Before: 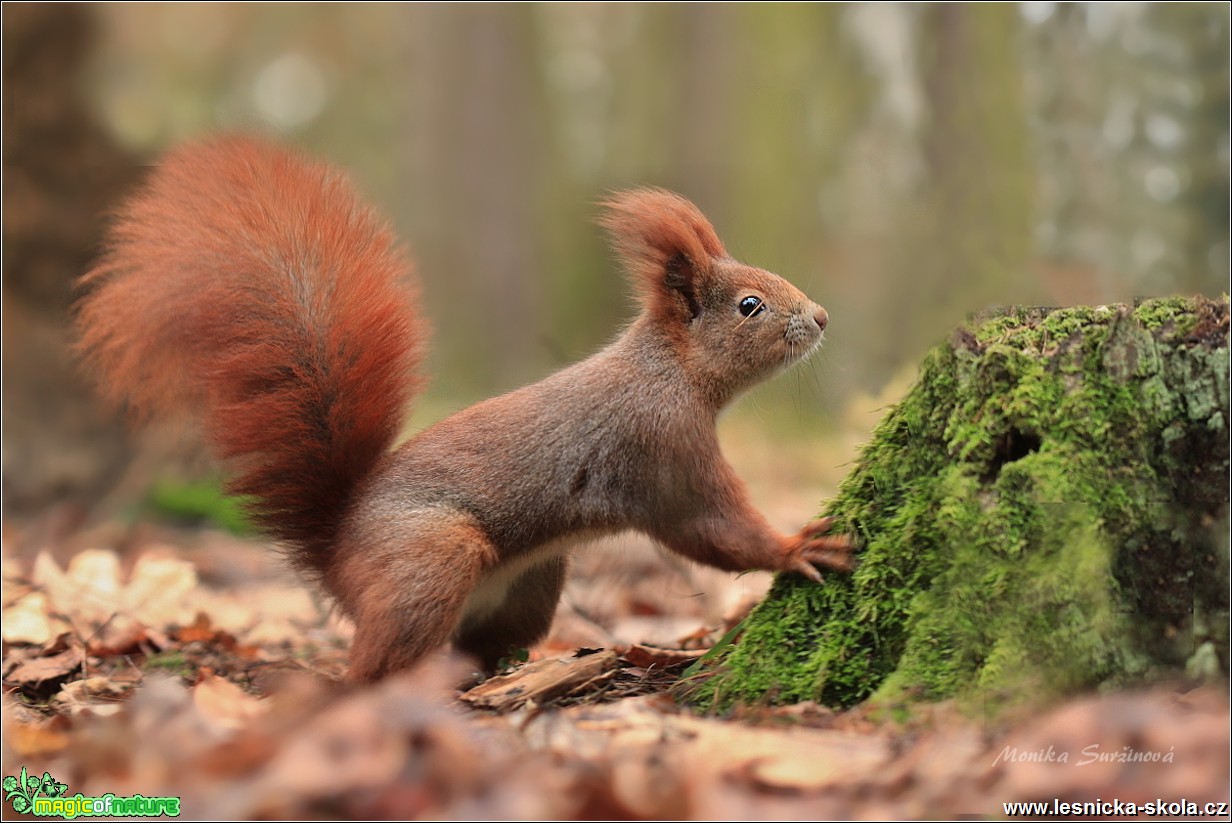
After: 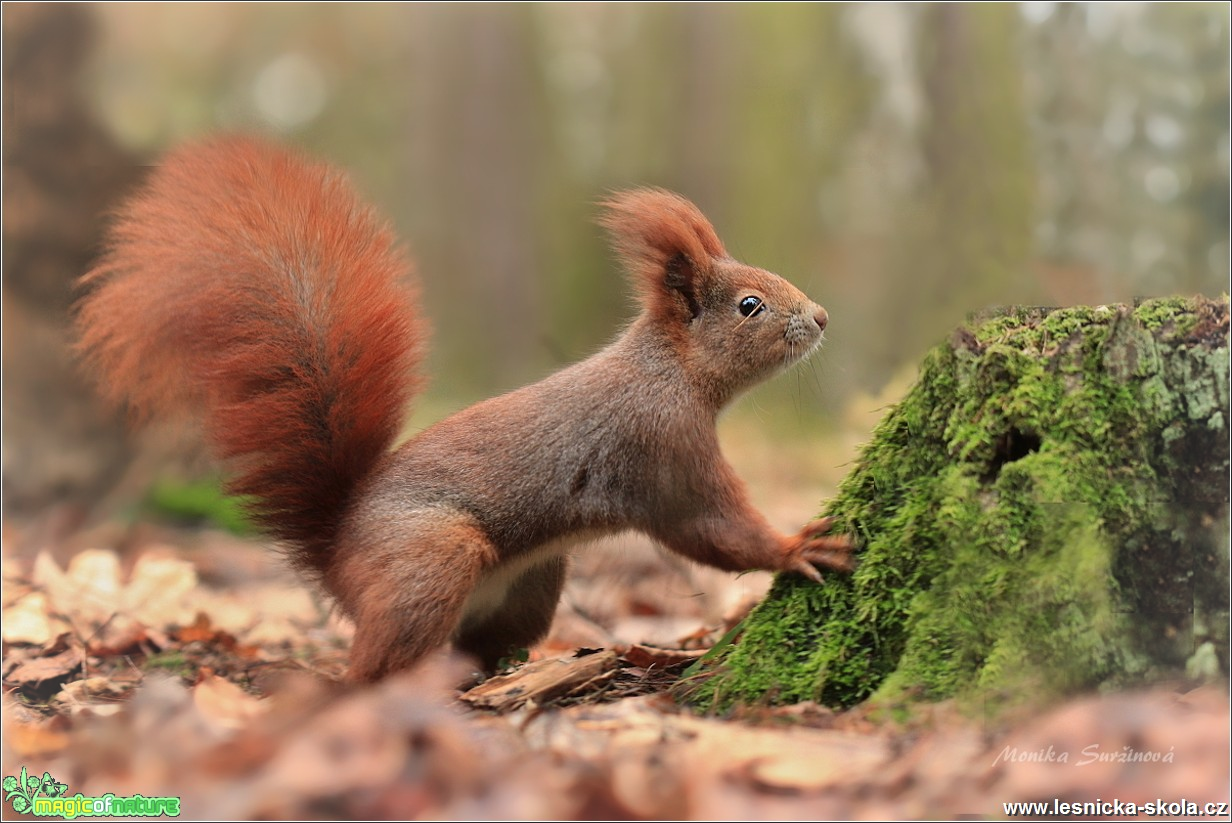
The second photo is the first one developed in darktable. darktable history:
vignetting: brightness 0.046, saturation 0.002, automatic ratio true
shadows and highlights: radius 117.3, shadows 42.52, highlights -61.8, soften with gaussian
